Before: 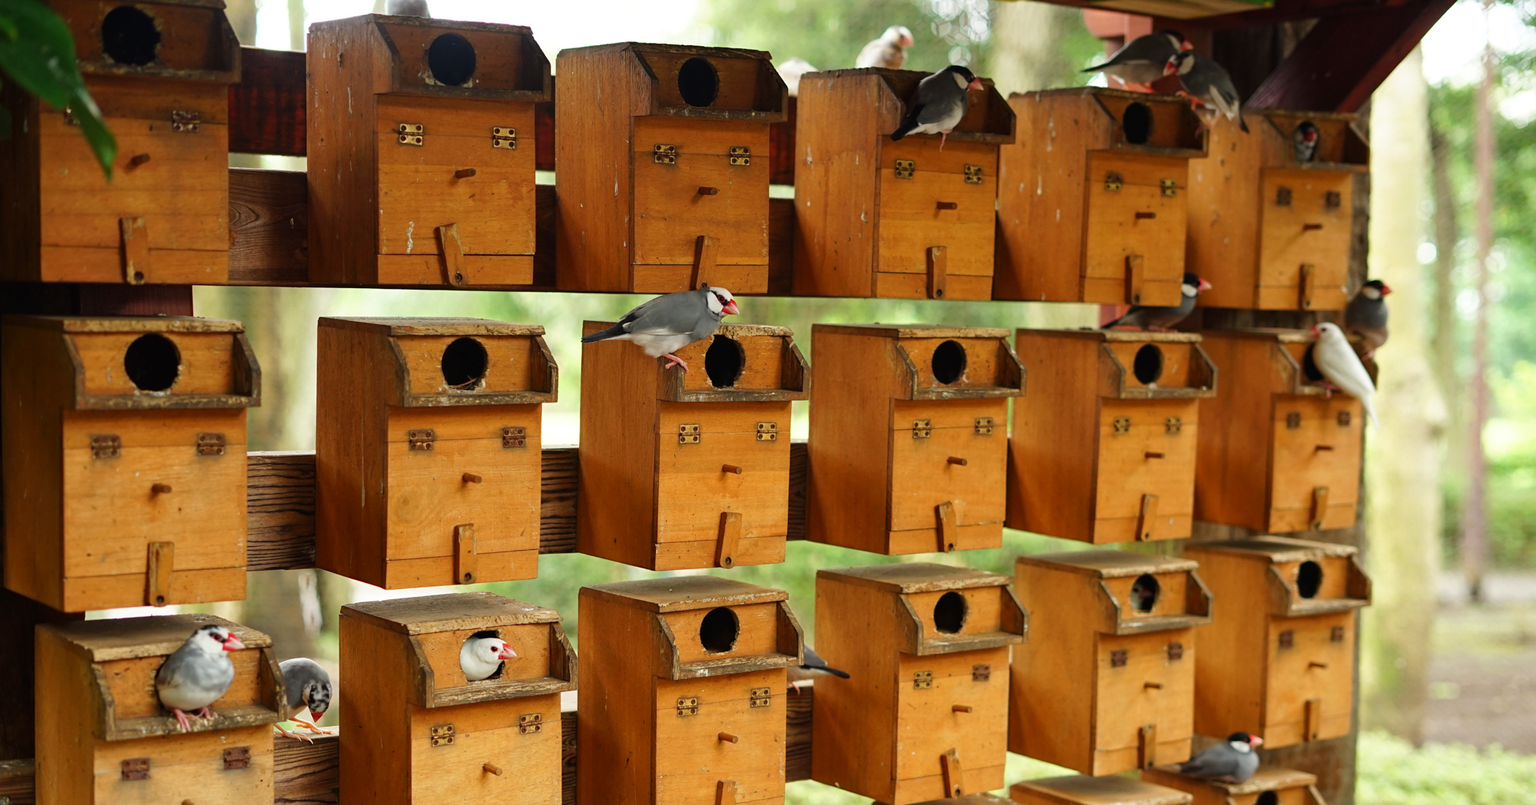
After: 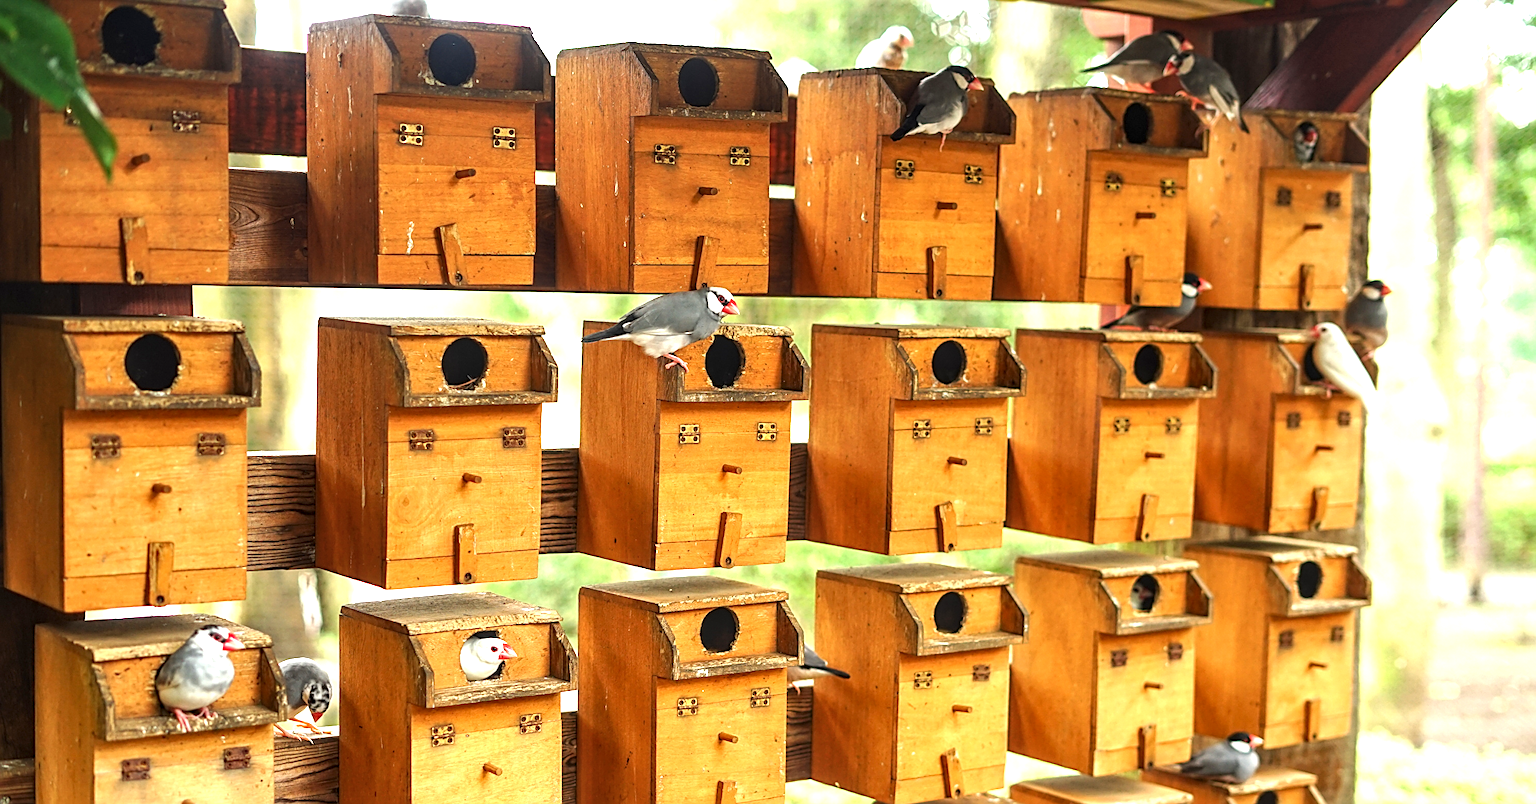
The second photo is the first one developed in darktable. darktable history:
sharpen: on, module defaults
exposure: black level correction 0, exposure 1.1 EV, compensate highlight preservation false
white balance: emerald 1
local contrast: detail 130%
